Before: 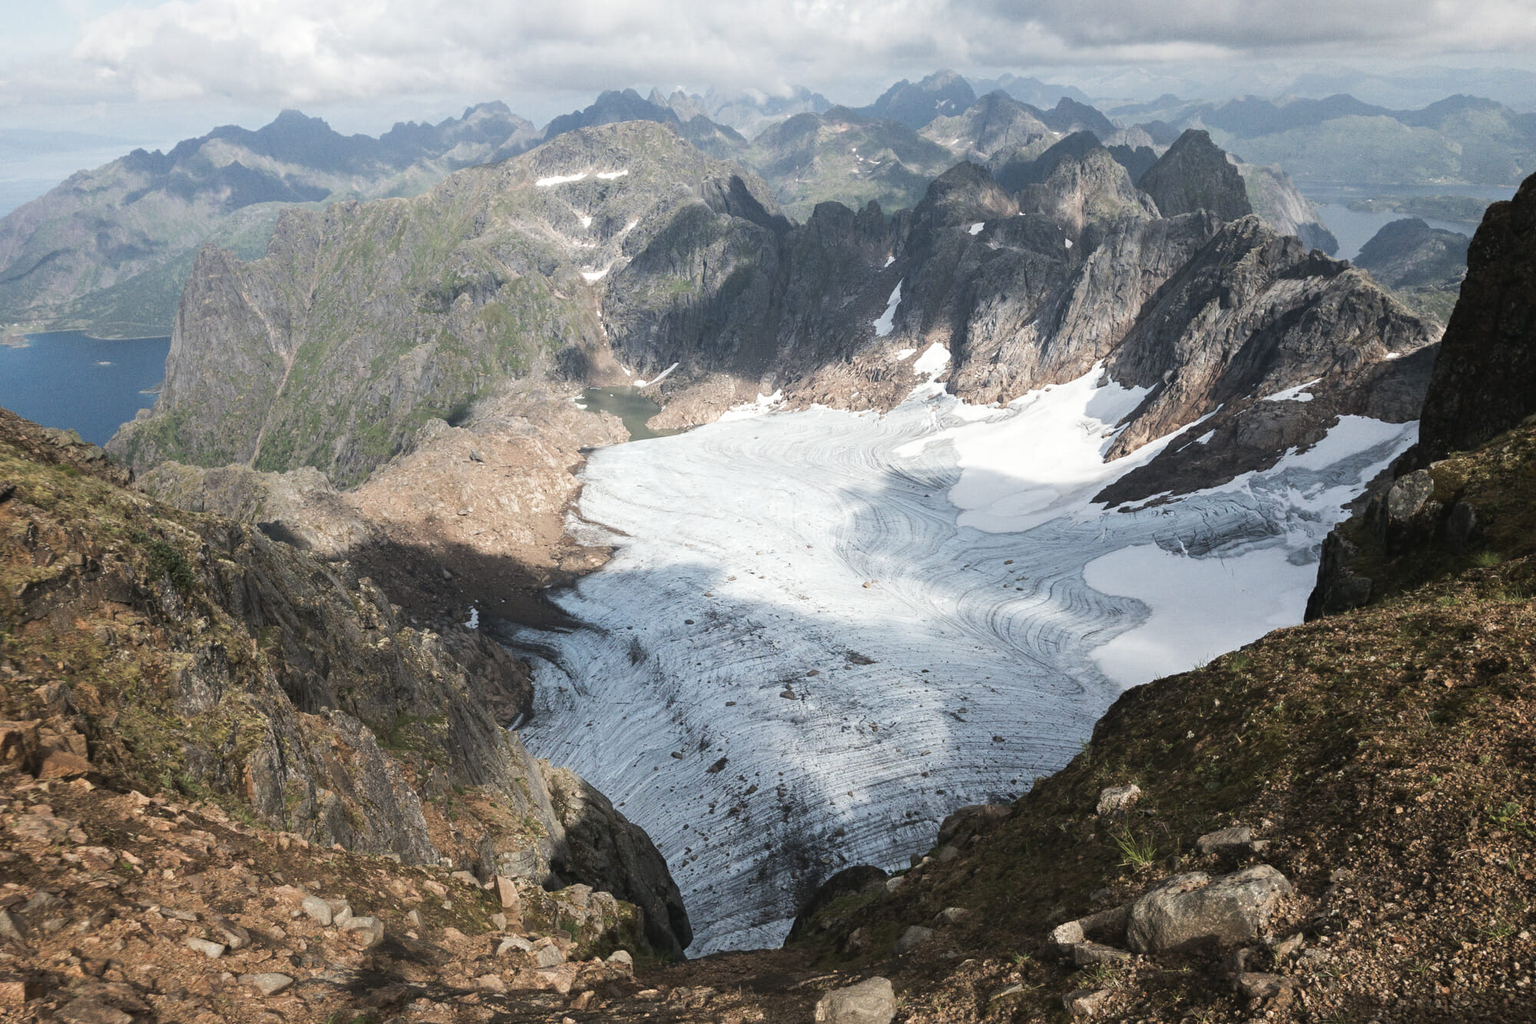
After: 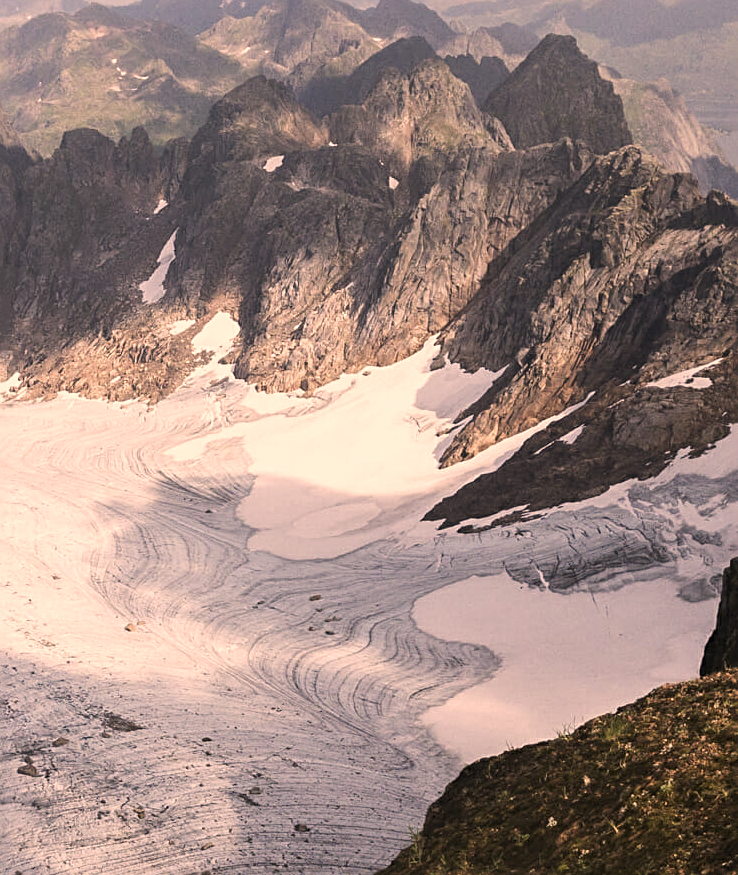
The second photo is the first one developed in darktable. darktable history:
sharpen: radius 2.167, amount 0.381, threshold 0
crop and rotate: left 49.936%, top 10.094%, right 13.136%, bottom 24.256%
color correction: highlights a* 17.88, highlights b* 18.79
